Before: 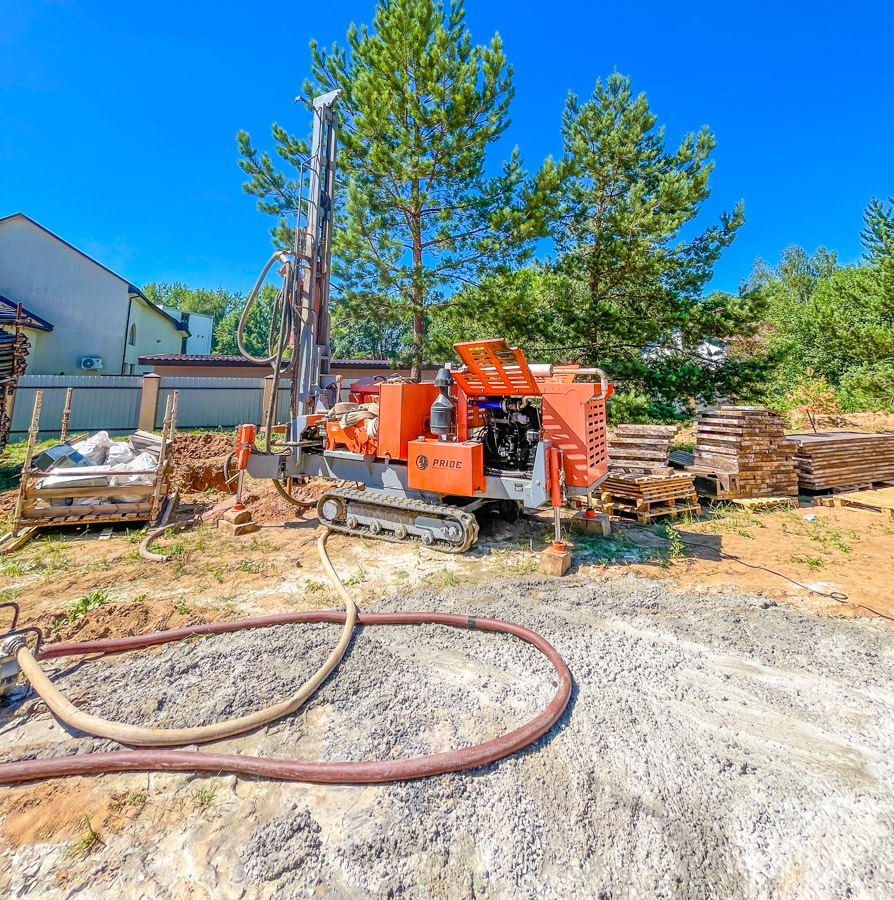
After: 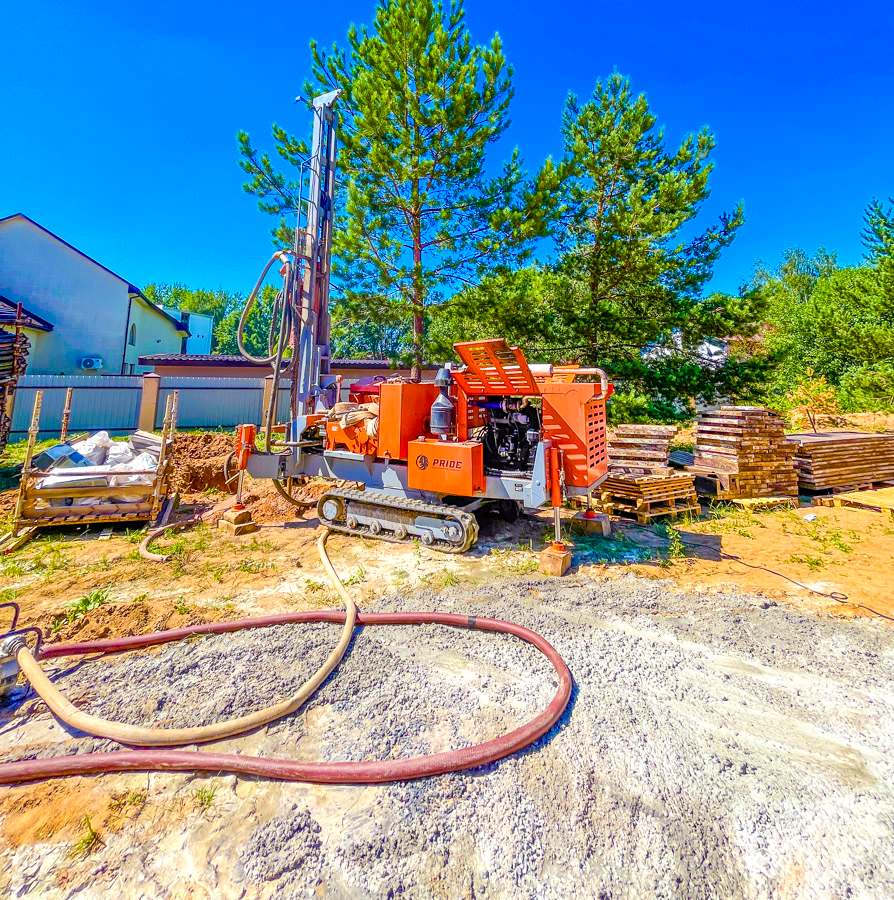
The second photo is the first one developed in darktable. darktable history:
color balance rgb: shadows lift › luminance -21.474%, shadows lift › chroma 8.91%, shadows lift › hue 282.28°, power › hue 72.68°, shadows fall-off 101.714%, linear chroma grading › global chroma 9.113%, perceptual saturation grading › global saturation 20%, perceptual saturation grading › highlights -24.711%, perceptual saturation grading › shadows 24.887%, perceptual brilliance grading › global brilliance 3.324%, mask middle-gray fulcrum 23.191%, global vibrance 45.349%
